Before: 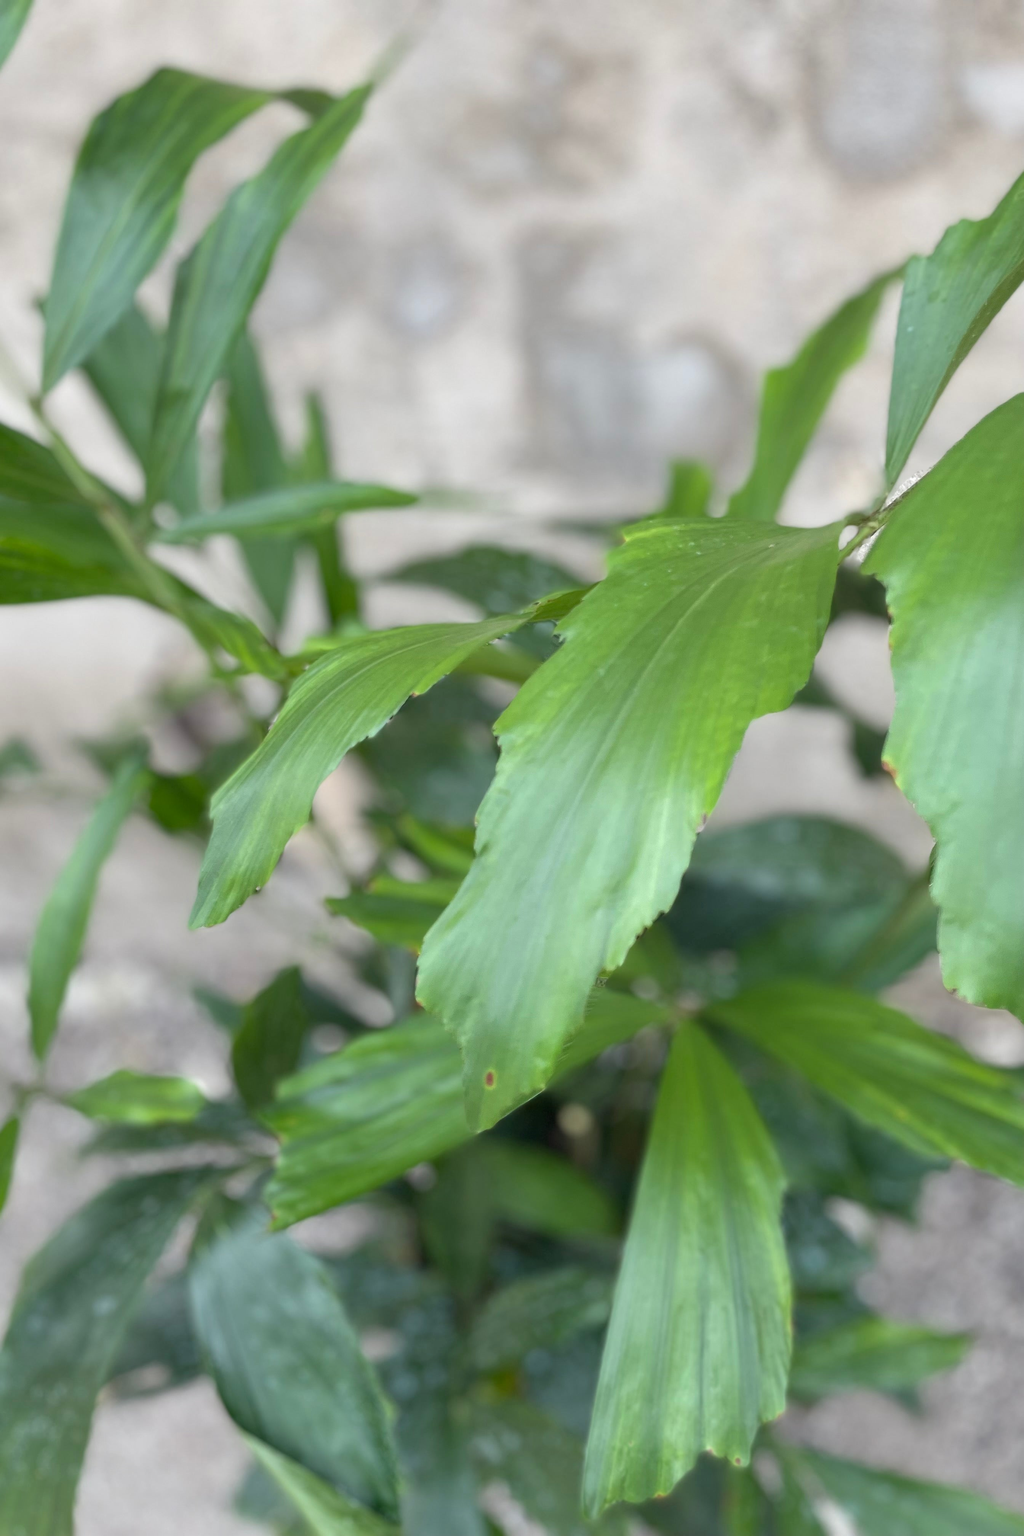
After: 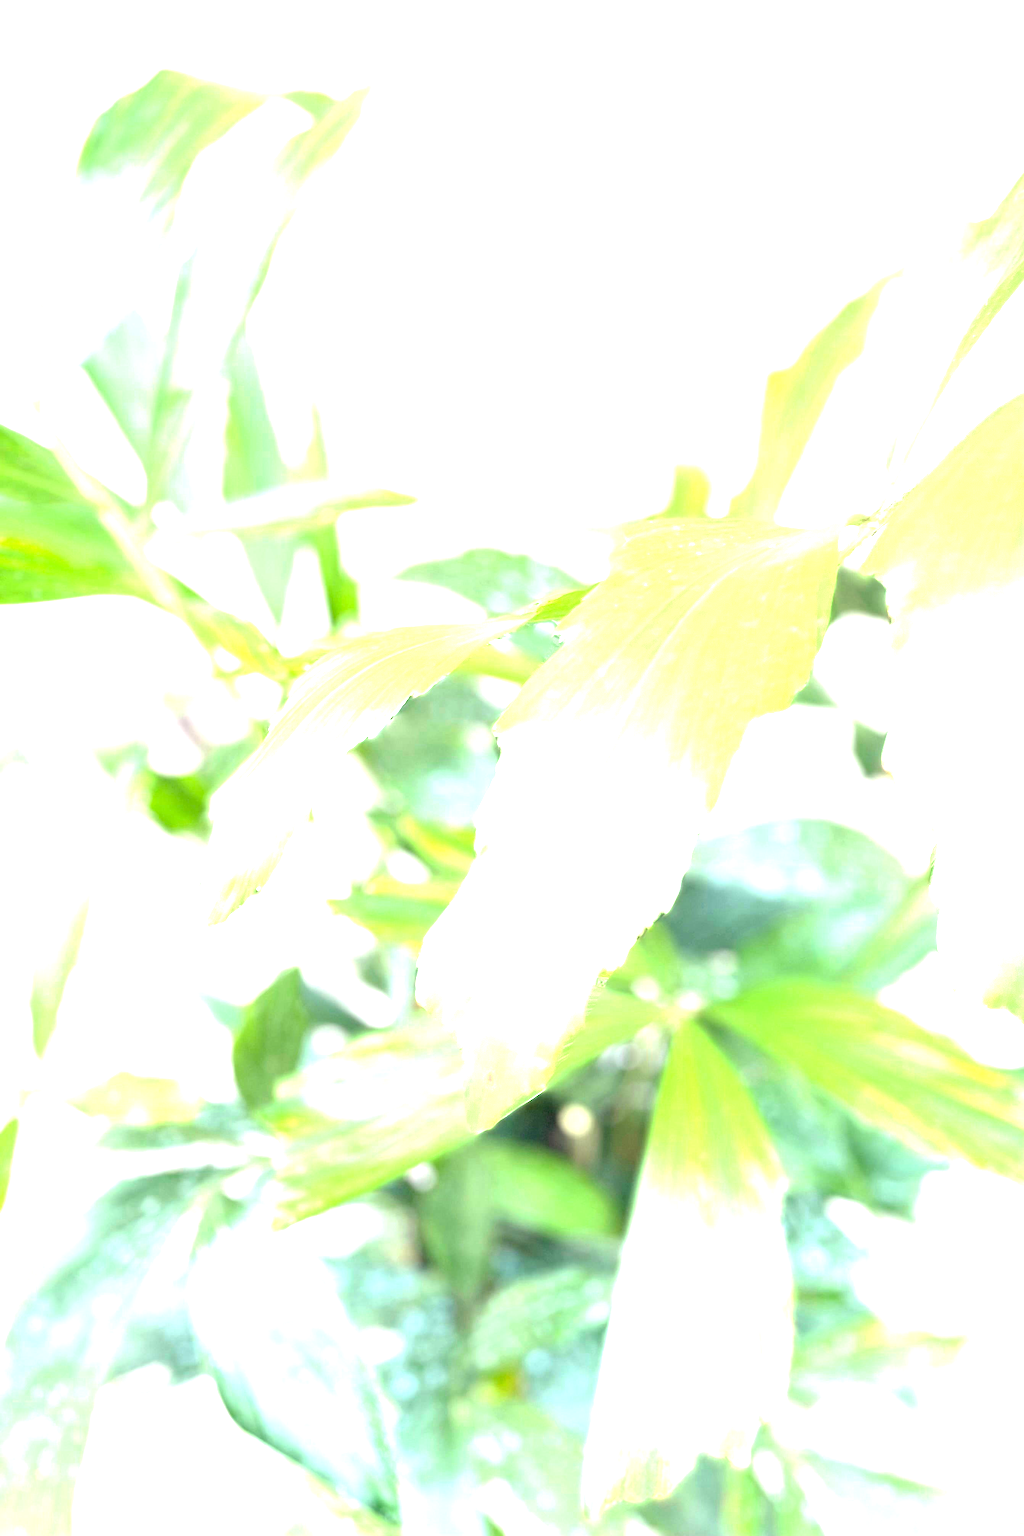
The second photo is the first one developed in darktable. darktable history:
exposure: exposure 3.048 EV, compensate highlight preservation false
